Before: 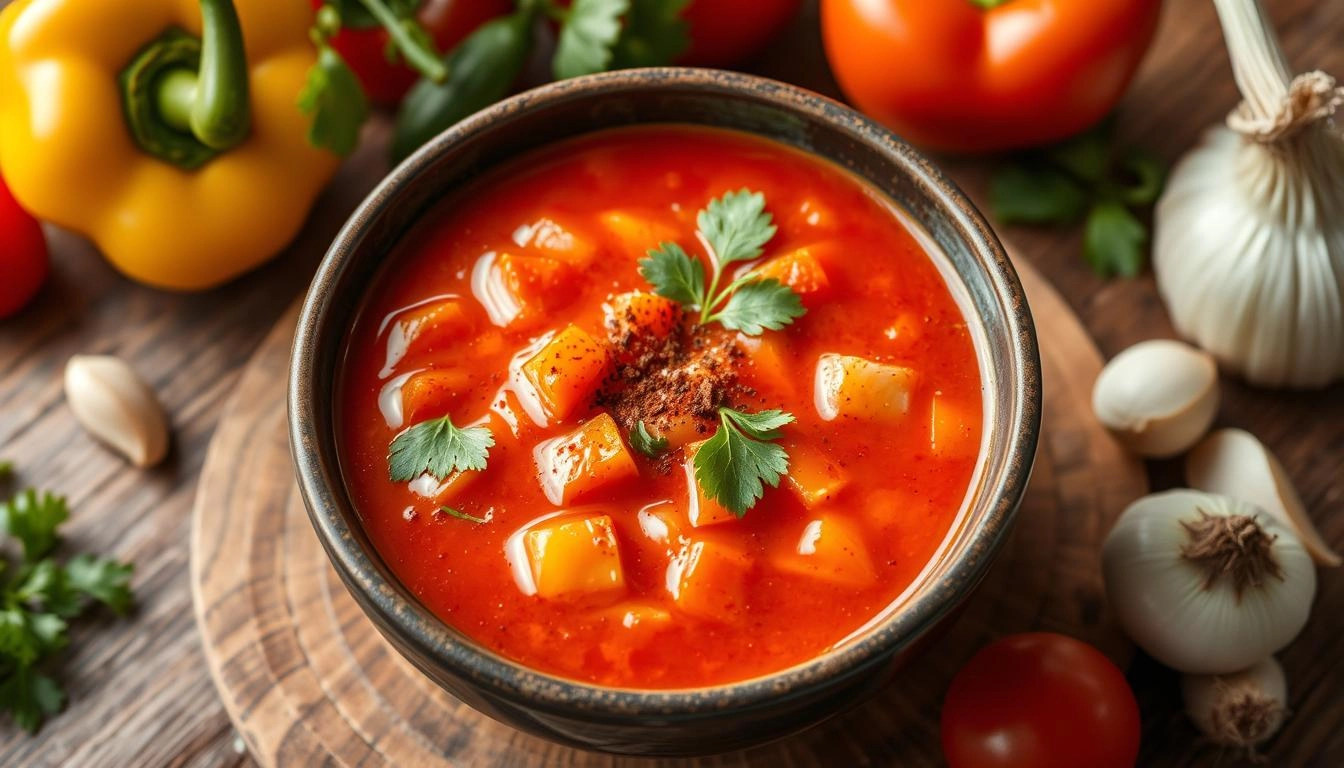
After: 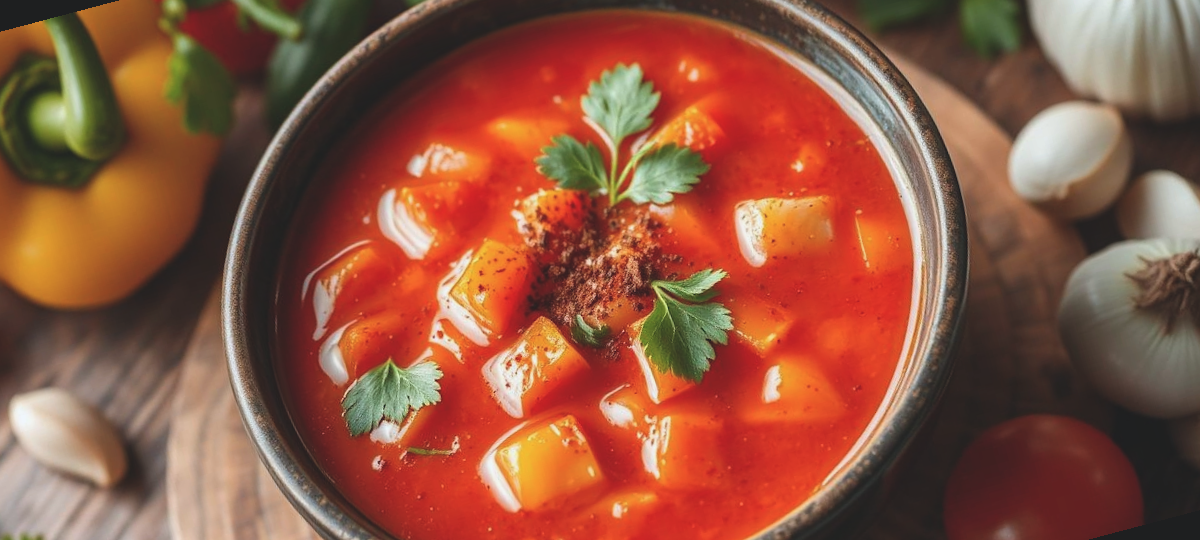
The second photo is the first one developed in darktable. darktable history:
rotate and perspective: rotation -14.8°, crop left 0.1, crop right 0.903, crop top 0.25, crop bottom 0.748
color correction: highlights a* -0.137, highlights b* -5.91, shadows a* -0.137, shadows b* -0.137
exposure: black level correction -0.015, exposure -0.125 EV, compensate highlight preservation false
